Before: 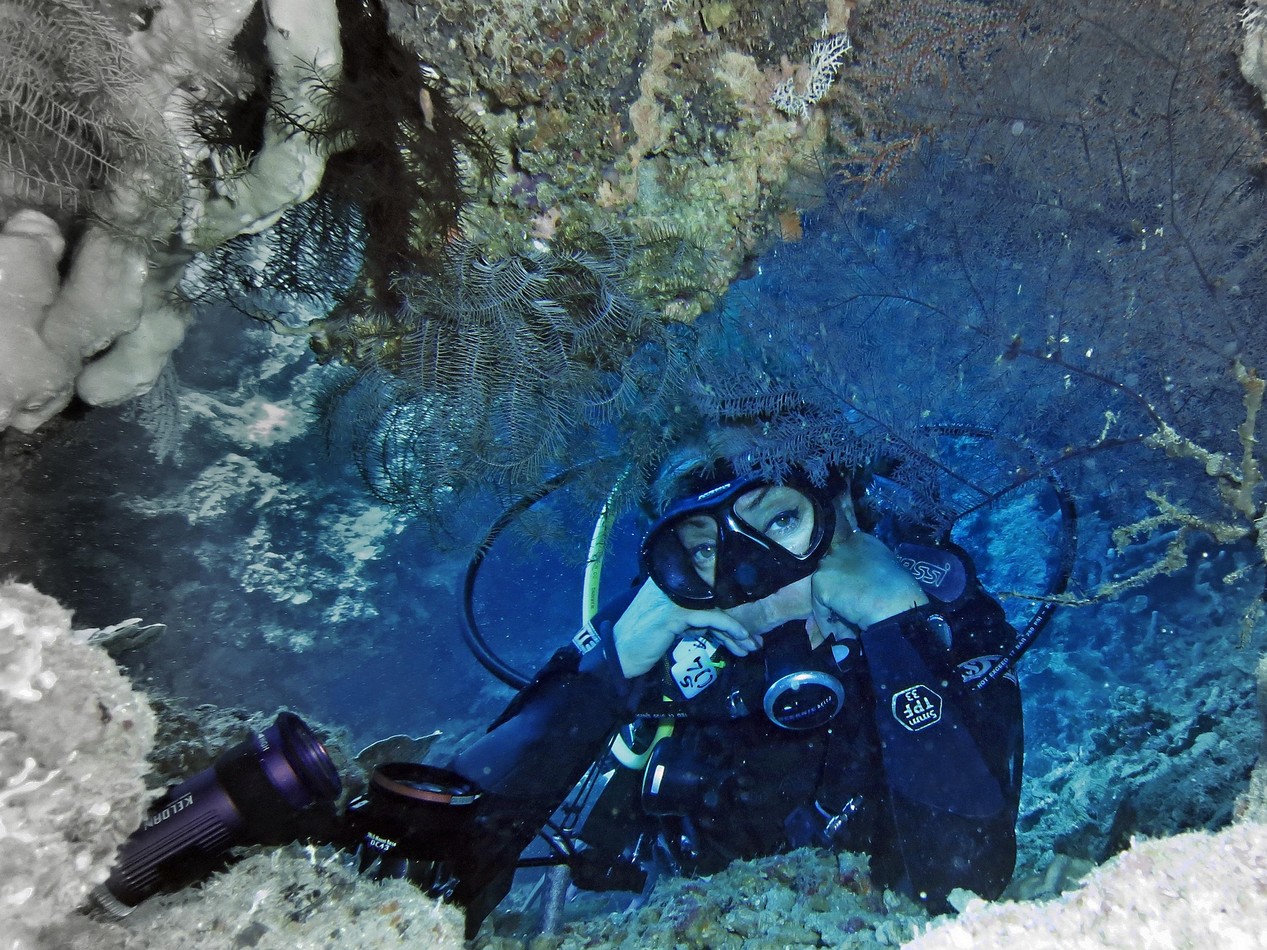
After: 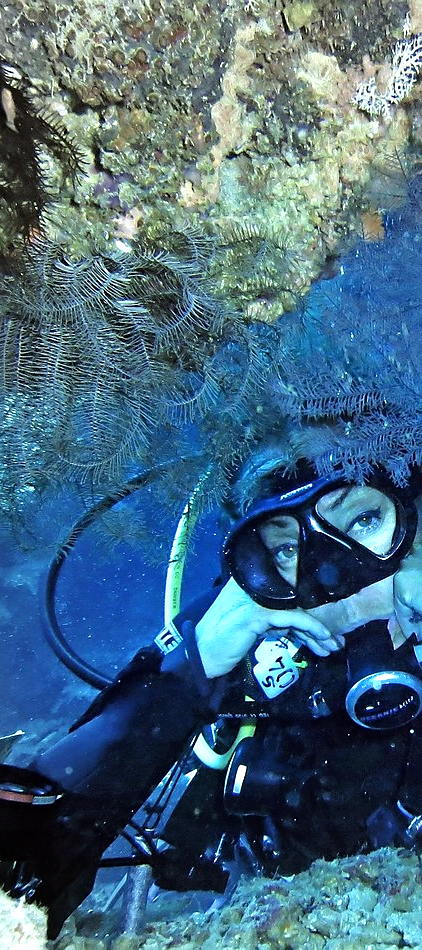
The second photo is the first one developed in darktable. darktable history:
tone equalizer: -8 EV -1.06 EV, -7 EV -1.01 EV, -6 EV -0.866 EV, -5 EV -0.575 EV, -3 EV 0.593 EV, -2 EV 0.847 EV, -1 EV 1.01 EV, +0 EV 1.07 EV
exposure: compensate exposure bias true, compensate highlight preservation false
crop: left 32.992%, right 33.68%
sharpen: radius 1.481, amount 0.405, threshold 1.663
